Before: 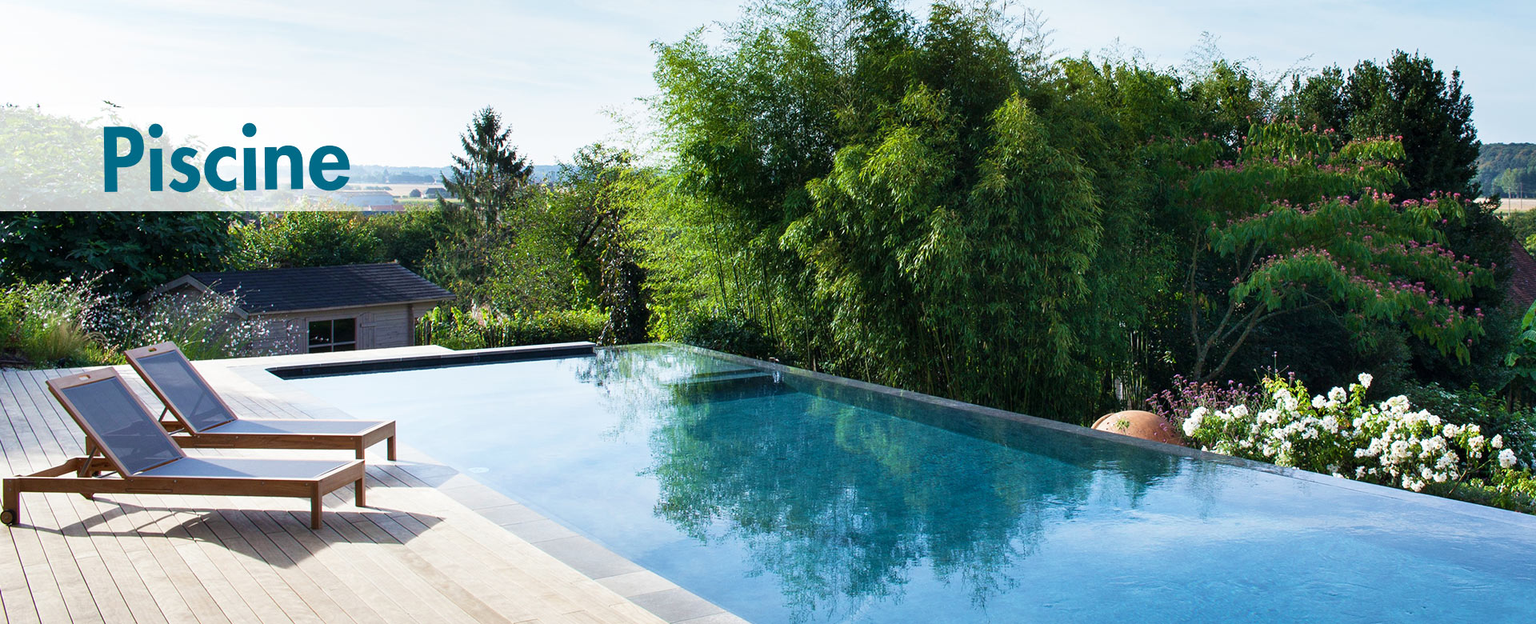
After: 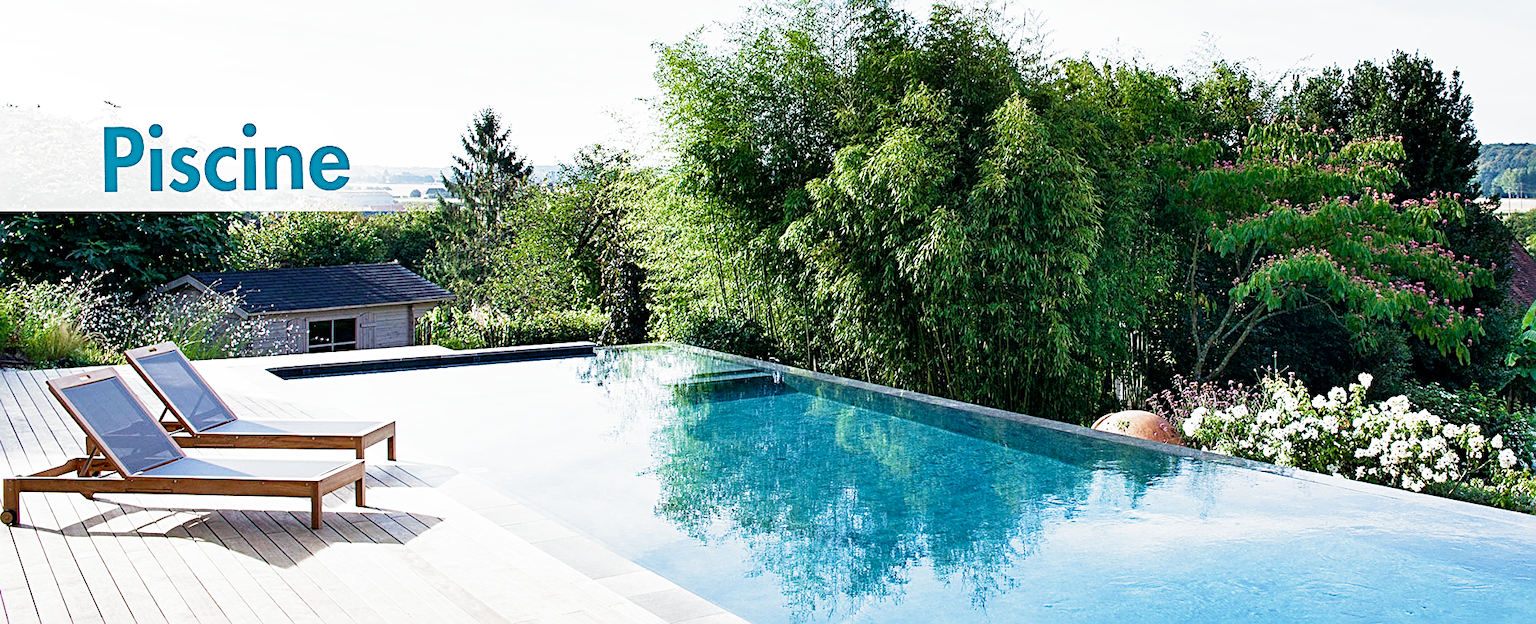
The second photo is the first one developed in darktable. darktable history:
sharpen: radius 2.817, amount 0.715
filmic rgb: middle gray luminance 9.23%, black relative exposure -10.55 EV, white relative exposure 3.45 EV, threshold 6 EV, target black luminance 0%, hardness 5.98, latitude 59.69%, contrast 1.087, highlights saturation mix 5%, shadows ↔ highlights balance 29.23%, add noise in highlights 0, preserve chrominance no, color science v3 (2019), use custom middle-gray values true, iterations of high-quality reconstruction 0, contrast in highlights soft, enable highlight reconstruction true
